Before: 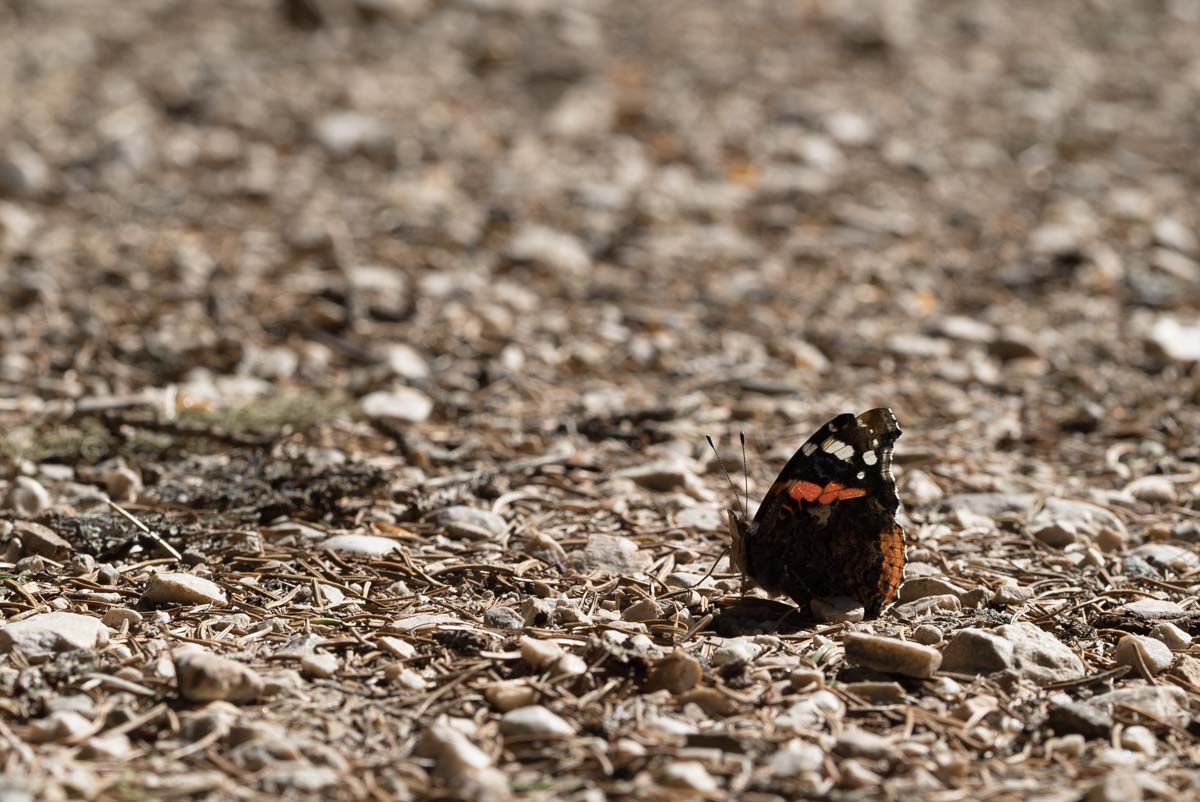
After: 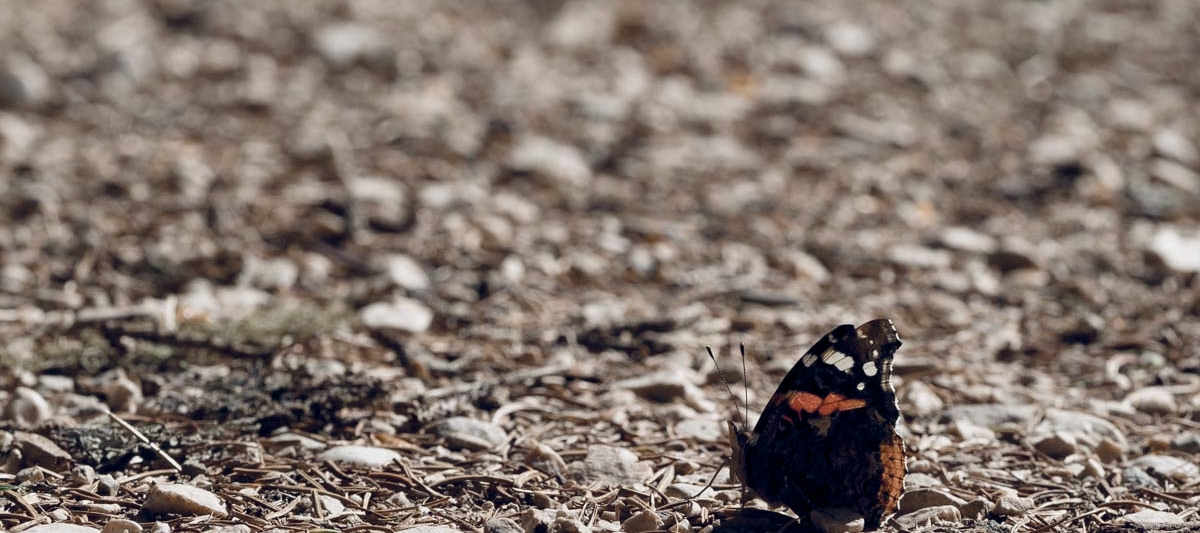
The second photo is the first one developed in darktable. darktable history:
shadows and highlights: shadows -20.6, white point adjustment -1.92, highlights -34.75
contrast brightness saturation: contrast 0.096, saturation -0.285
crop: top 11.151%, bottom 22.315%
color balance rgb: global offset › chroma 0.157%, global offset › hue 254.31°, perceptual saturation grading › global saturation 20%, perceptual saturation grading › highlights -49.283%, perceptual saturation grading › shadows 25.408%, global vibrance 24.411%
local contrast: mode bilateral grid, contrast 10, coarseness 25, detail 112%, midtone range 0.2
